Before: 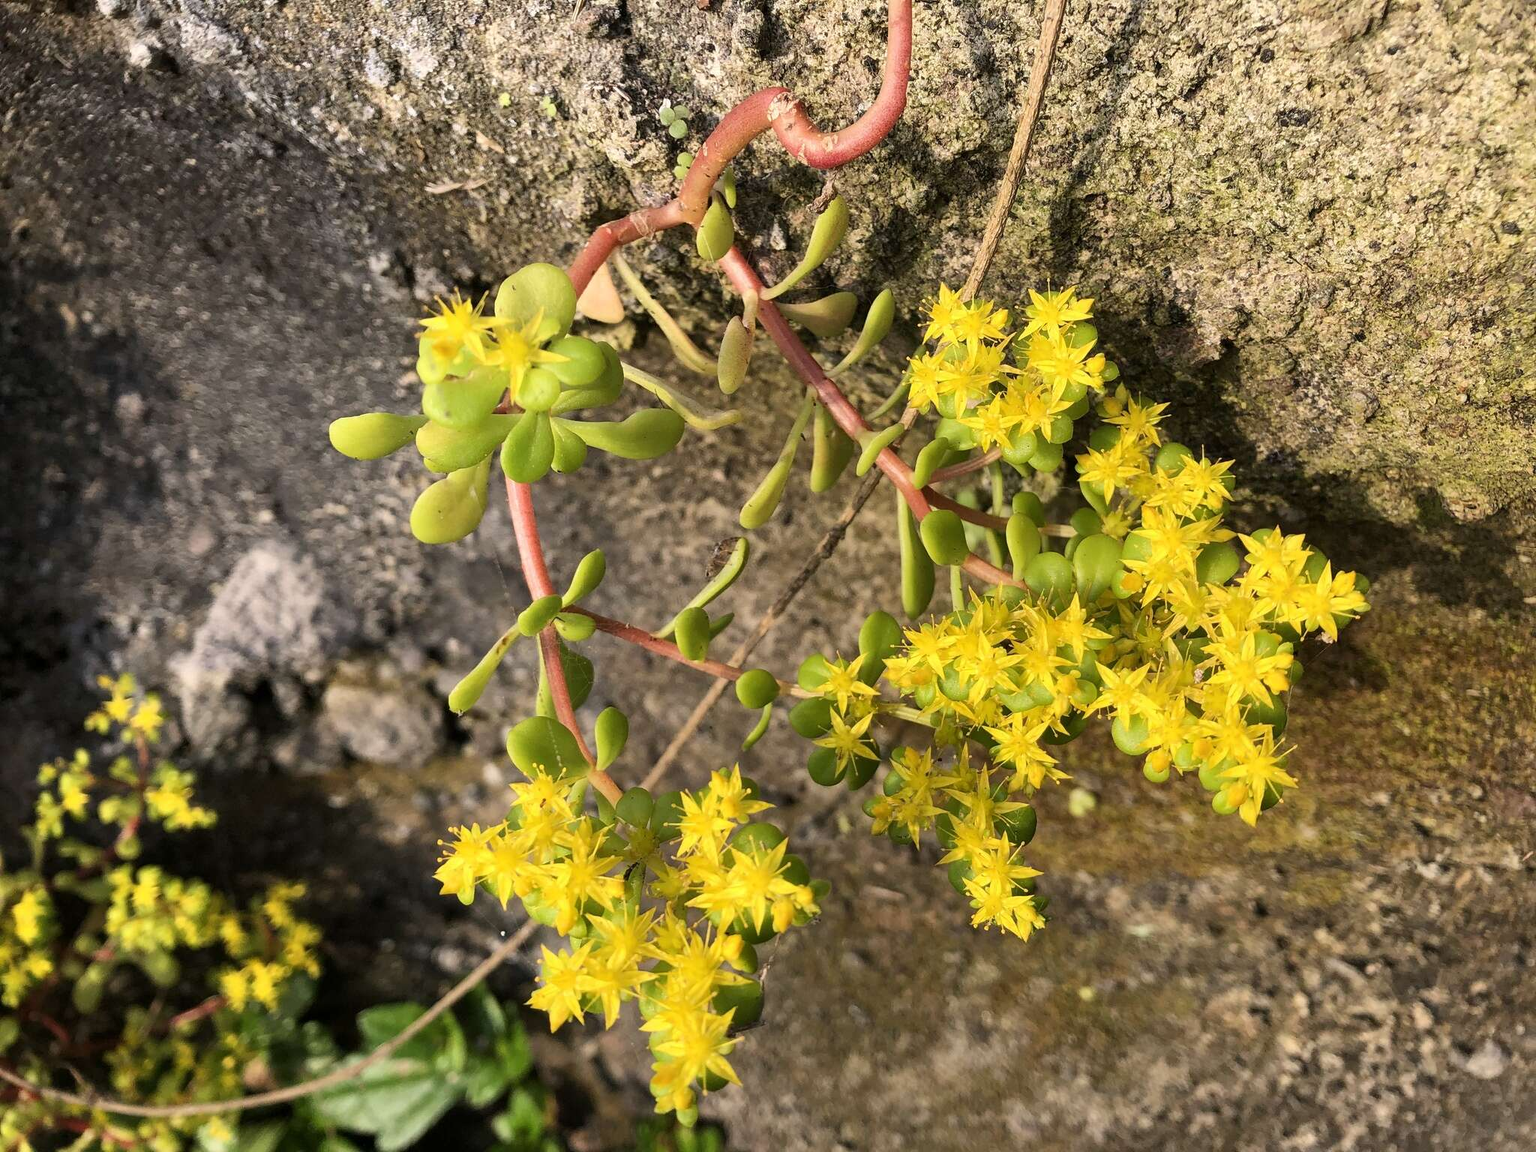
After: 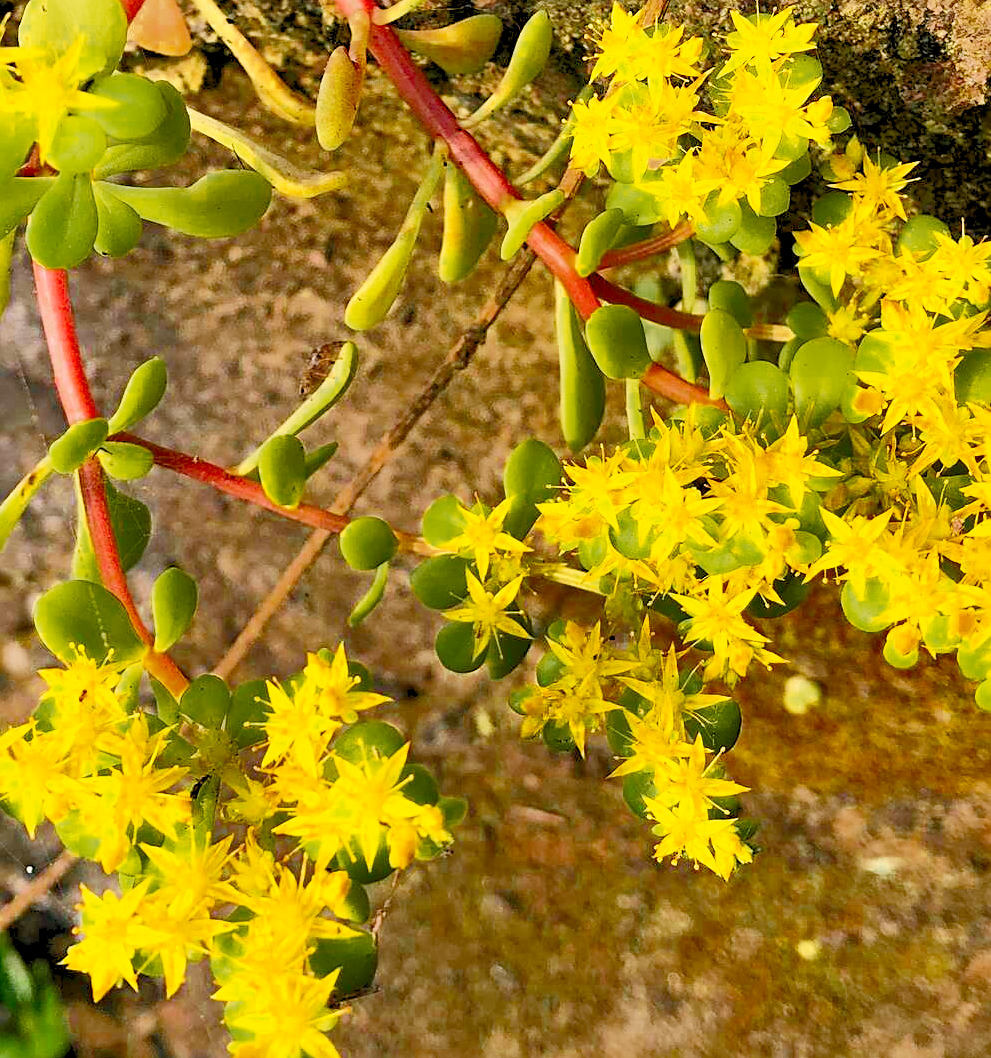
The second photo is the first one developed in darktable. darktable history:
color zones: curves: ch0 [(0.11, 0.396) (0.195, 0.36) (0.25, 0.5) (0.303, 0.412) (0.357, 0.544) (0.75, 0.5) (0.967, 0.328)]; ch1 [(0, 0.468) (0.112, 0.512) (0.202, 0.6) (0.25, 0.5) (0.307, 0.352) (0.357, 0.544) (0.75, 0.5) (0.963, 0.524)]
crop: left 31.308%, top 24.468%, right 20.274%, bottom 6.61%
shadows and highlights: soften with gaussian
tone curve: curves: ch0 [(0, 0) (0.003, 0.023) (0.011, 0.024) (0.025, 0.026) (0.044, 0.035) (0.069, 0.05) (0.1, 0.071) (0.136, 0.098) (0.177, 0.135) (0.224, 0.172) (0.277, 0.227) (0.335, 0.296) (0.399, 0.372) (0.468, 0.462) (0.543, 0.58) (0.623, 0.697) (0.709, 0.789) (0.801, 0.86) (0.898, 0.918) (1, 1)], color space Lab, independent channels, preserve colors none
sharpen: on, module defaults
levels: levels [0.072, 0.414, 0.976]
color balance rgb: shadows lift › chroma 0.797%, shadows lift › hue 113.42°, linear chroma grading › global chroma 15.339%, perceptual saturation grading › global saturation 0.883%, contrast -10.072%
